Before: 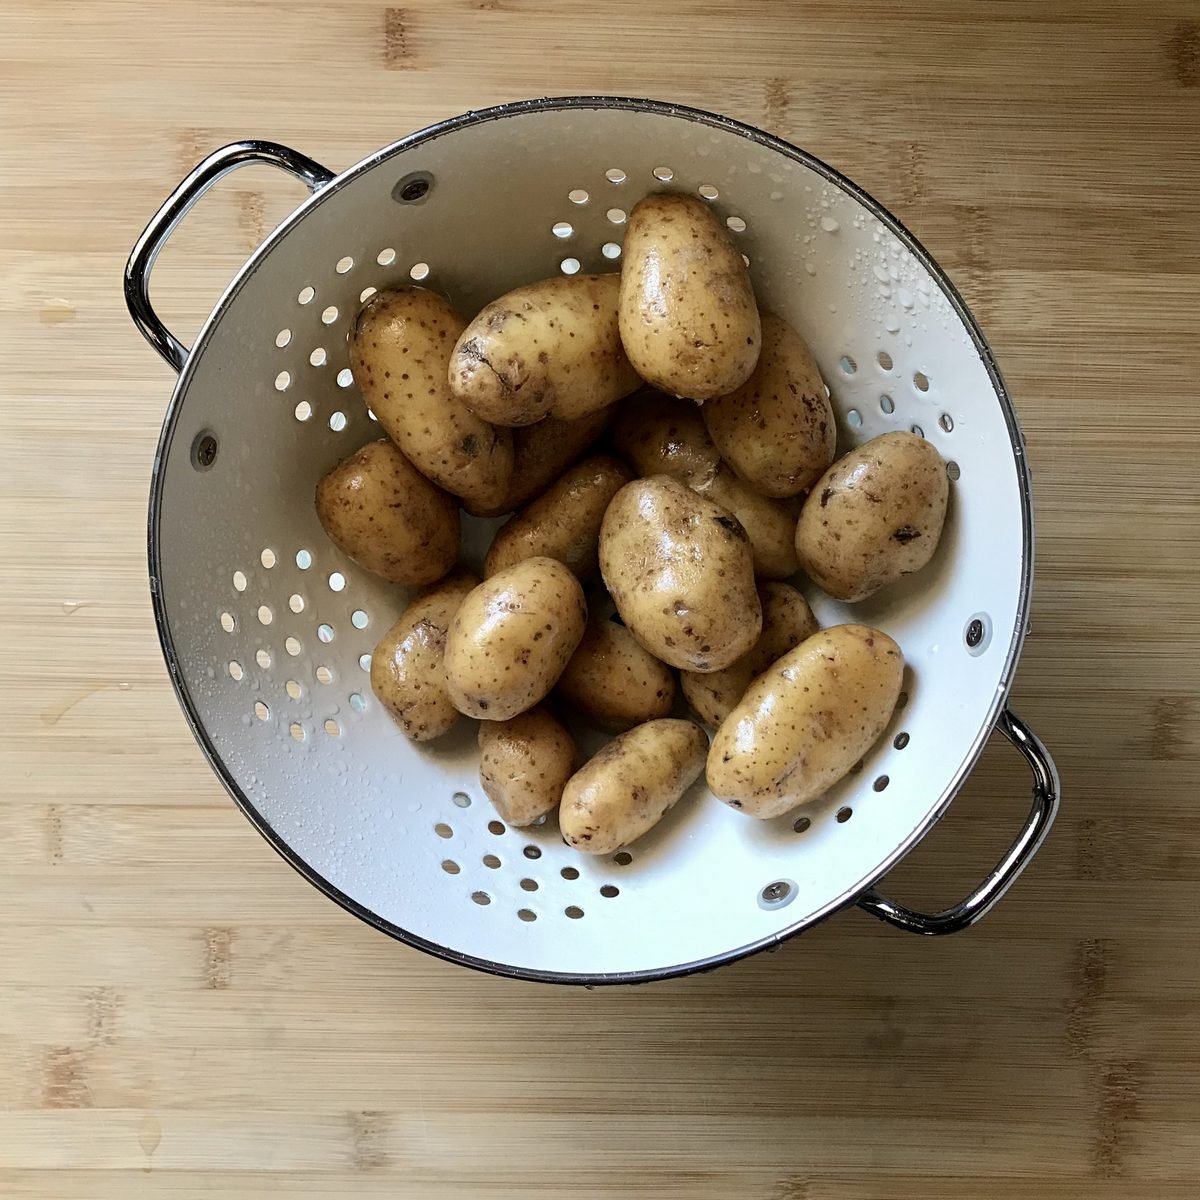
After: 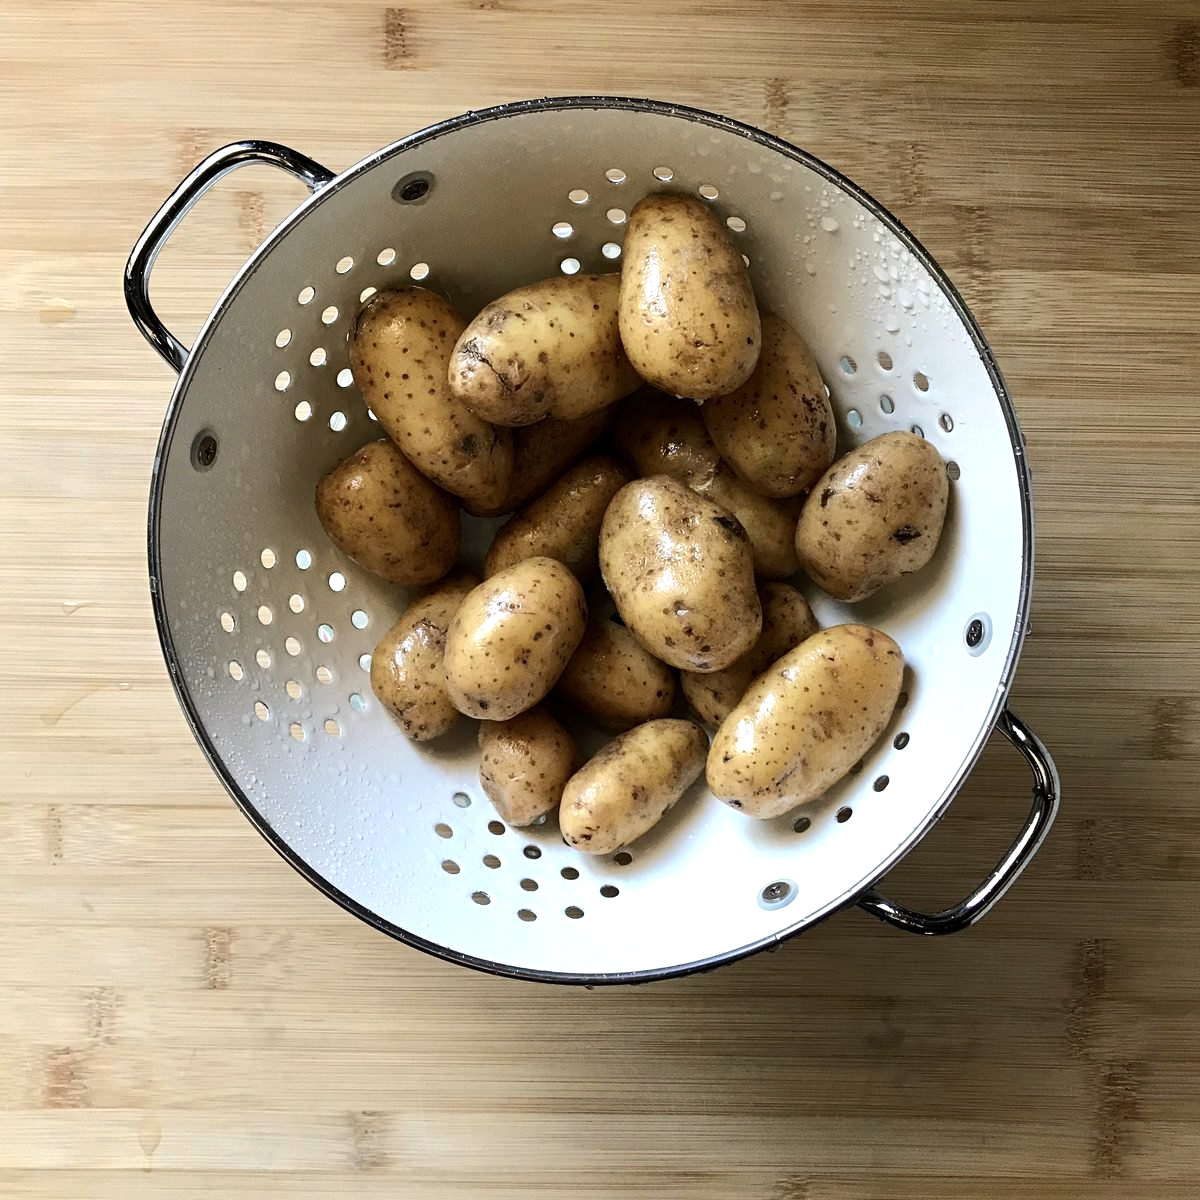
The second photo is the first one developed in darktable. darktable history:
tone equalizer: -8 EV -0.391 EV, -7 EV -0.404 EV, -6 EV -0.324 EV, -5 EV -0.194 EV, -3 EV 0.255 EV, -2 EV 0.317 EV, -1 EV 0.398 EV, +0 EV 0.415 EV, edges refinement/feathering 500, mask exposure compensation -1.57 EV, preserve details no
